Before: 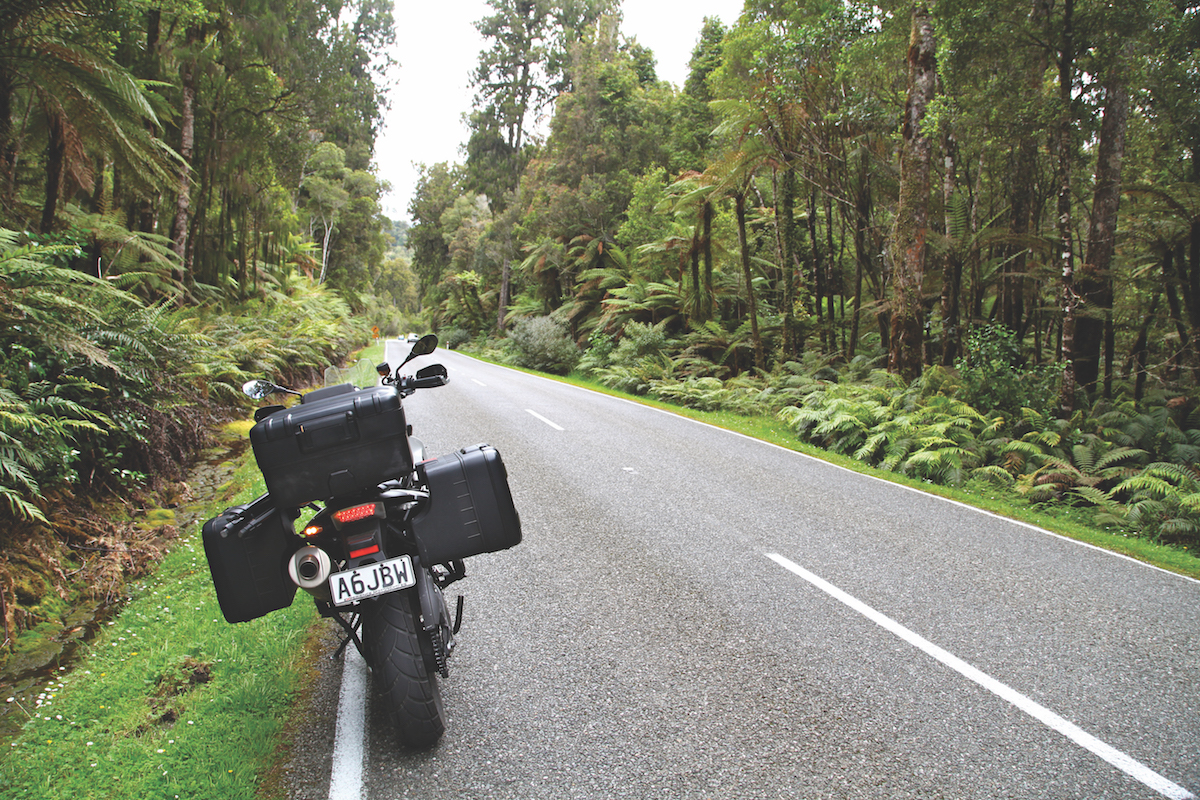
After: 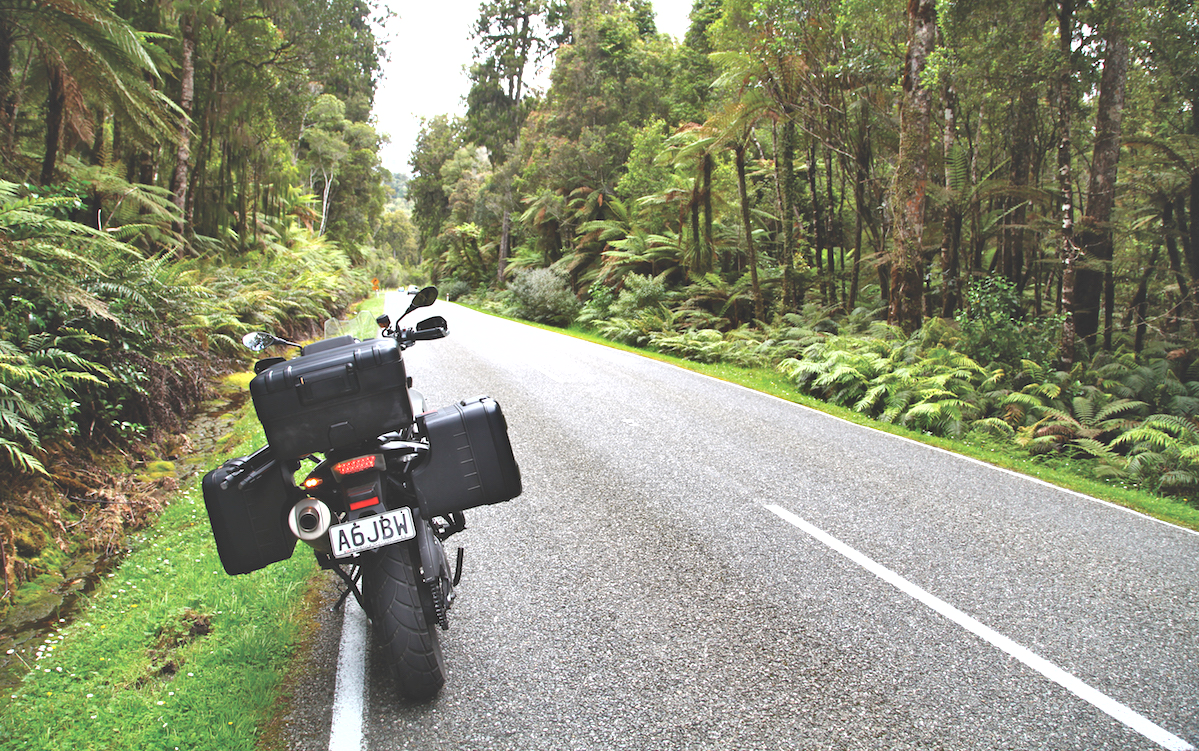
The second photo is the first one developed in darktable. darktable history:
crop and rotate: top 6.046%
shadows and highlights: soften with gaussian
exposure: black level correction 0.001, exposure 0.498 EV, compensate exposure bias true, compensate highlight preservation false
